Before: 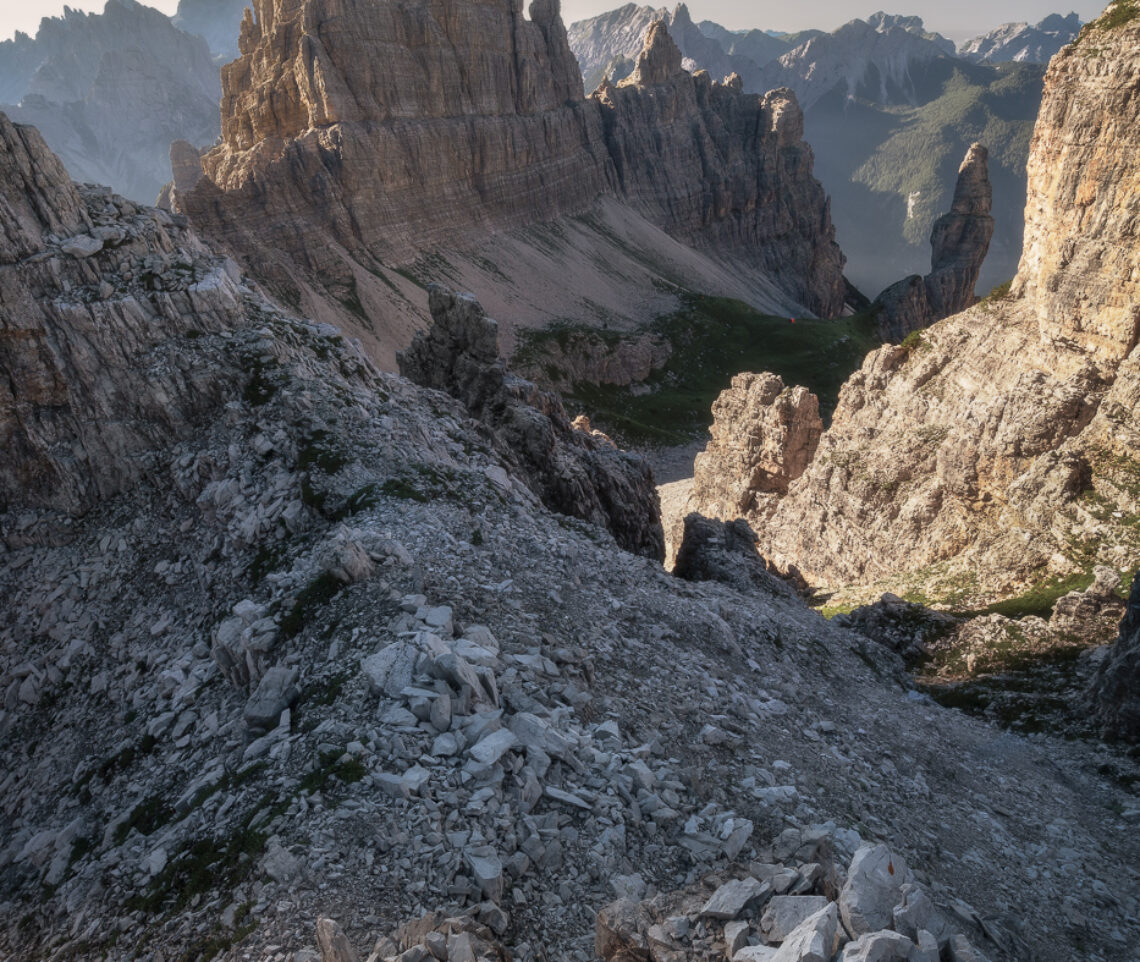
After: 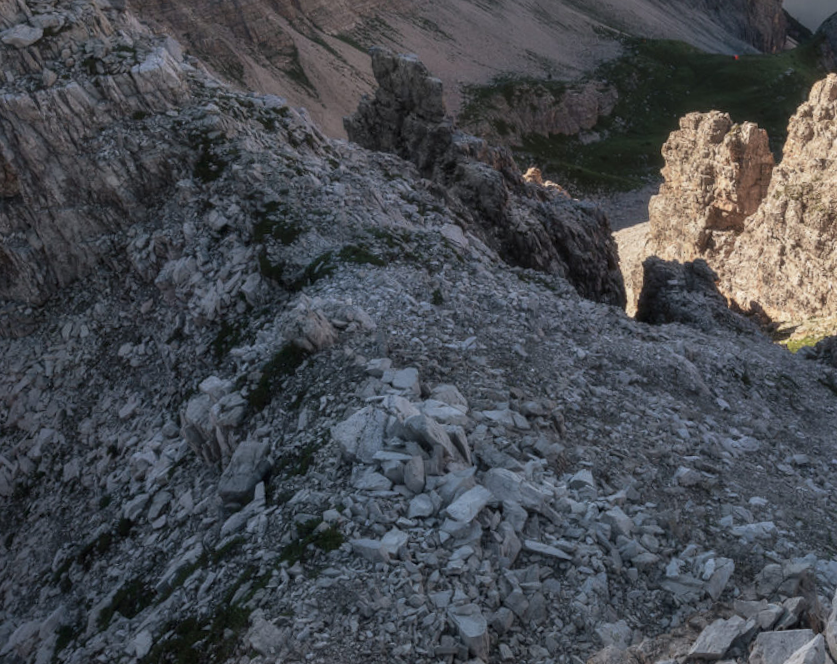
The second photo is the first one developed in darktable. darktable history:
rotate and perspective: rotation -4.25°, automatic cropping off
crop: left 6.488%, top 27.668%, right 24.183%, bottom 8.656%
